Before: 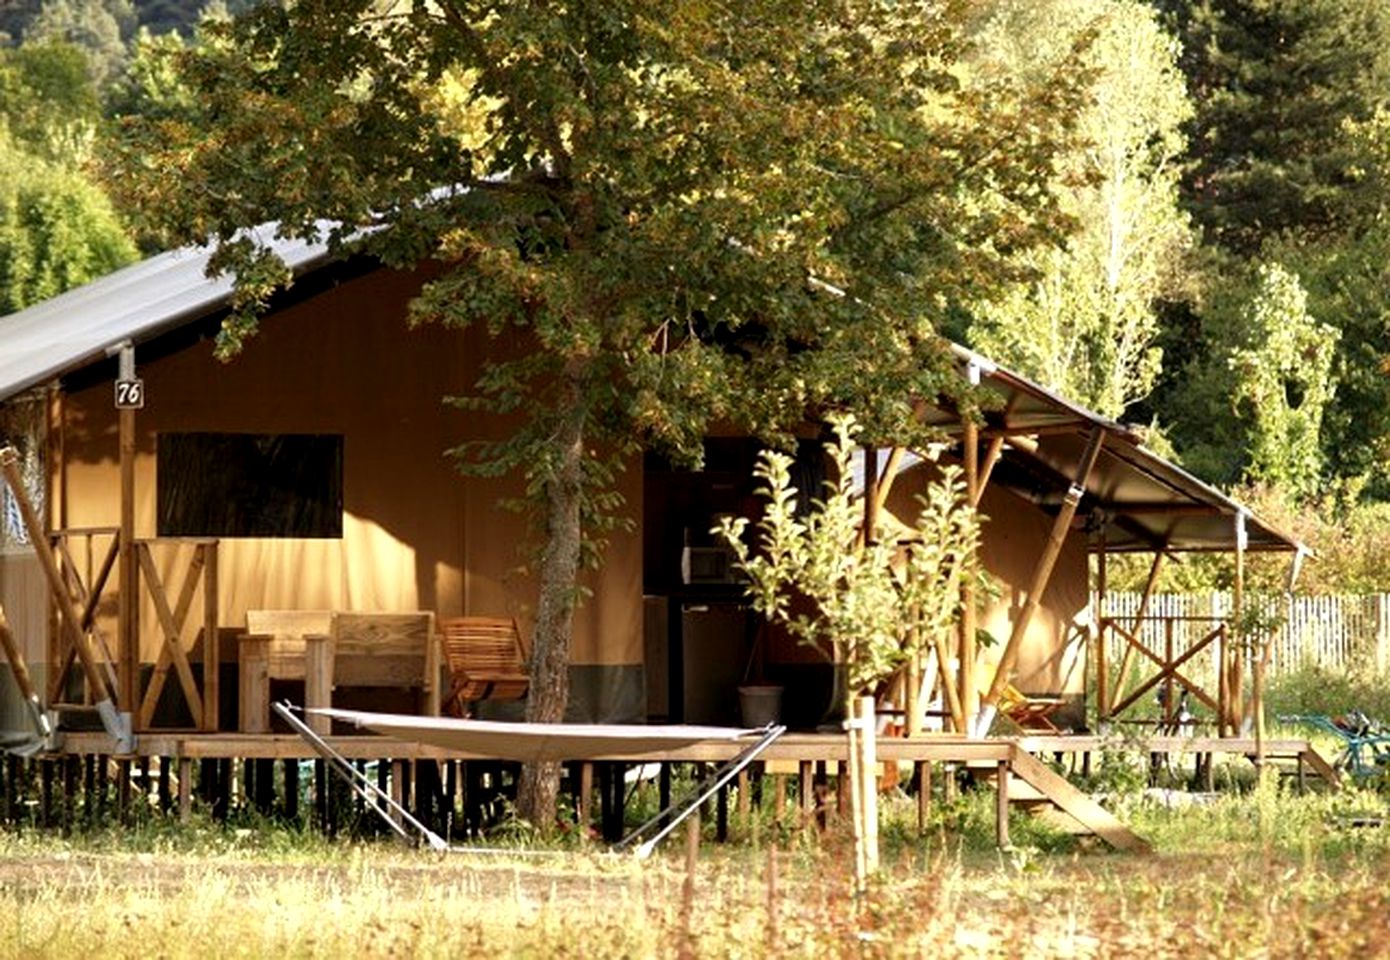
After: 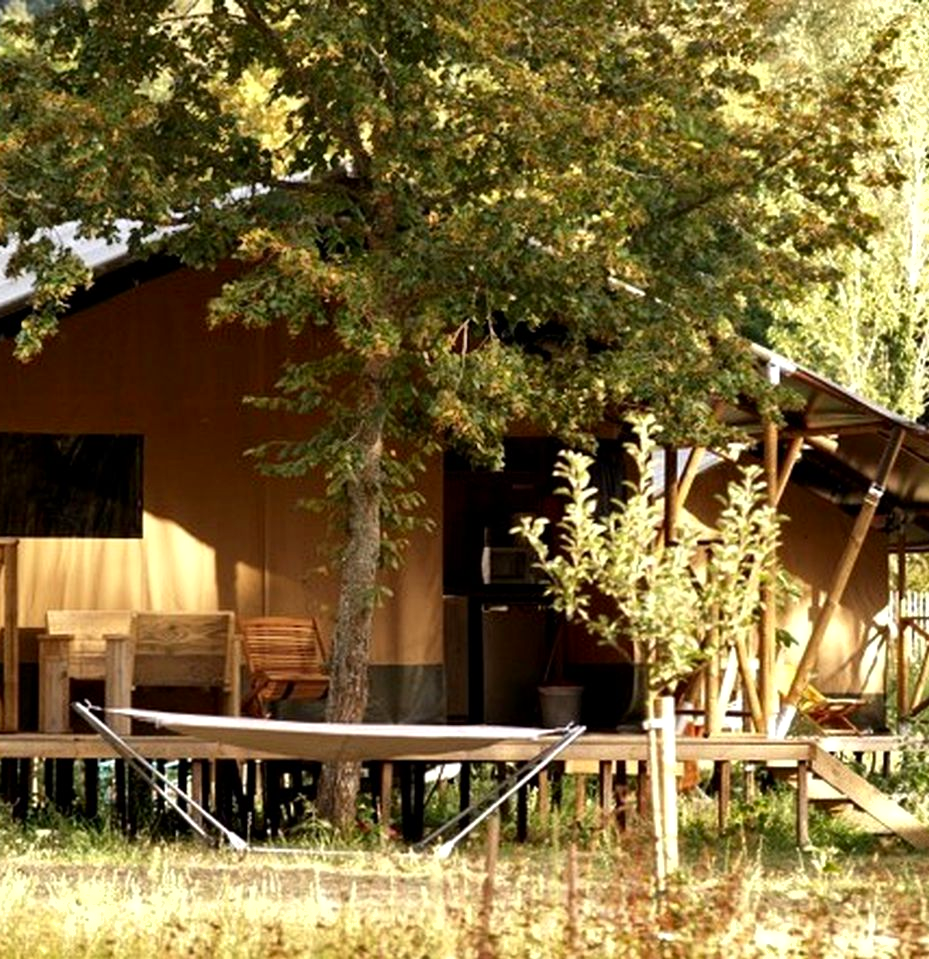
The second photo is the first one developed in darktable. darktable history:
exposure: exposure 0.08 EV, compensate highlight preservation false
shadows and highlights: low approximation 0.01, soften with gaussian
contrast brightness saturation: contrast 0.026, brightness -0.037
crop and rotate: left 14.491%, right 18.63%
tone equalizer: edges refinement/feathering 500, mask exposure compensation -1.57 EV, preserve details no
